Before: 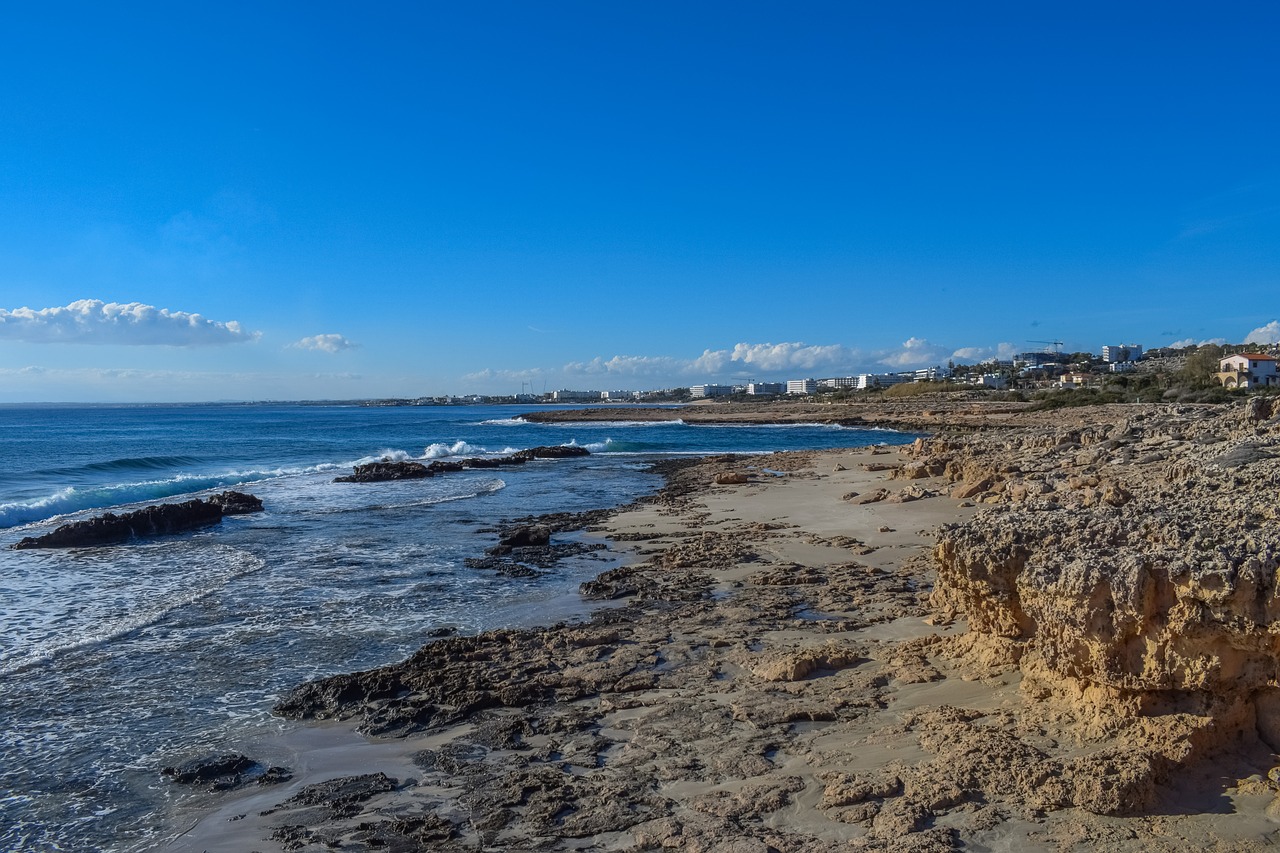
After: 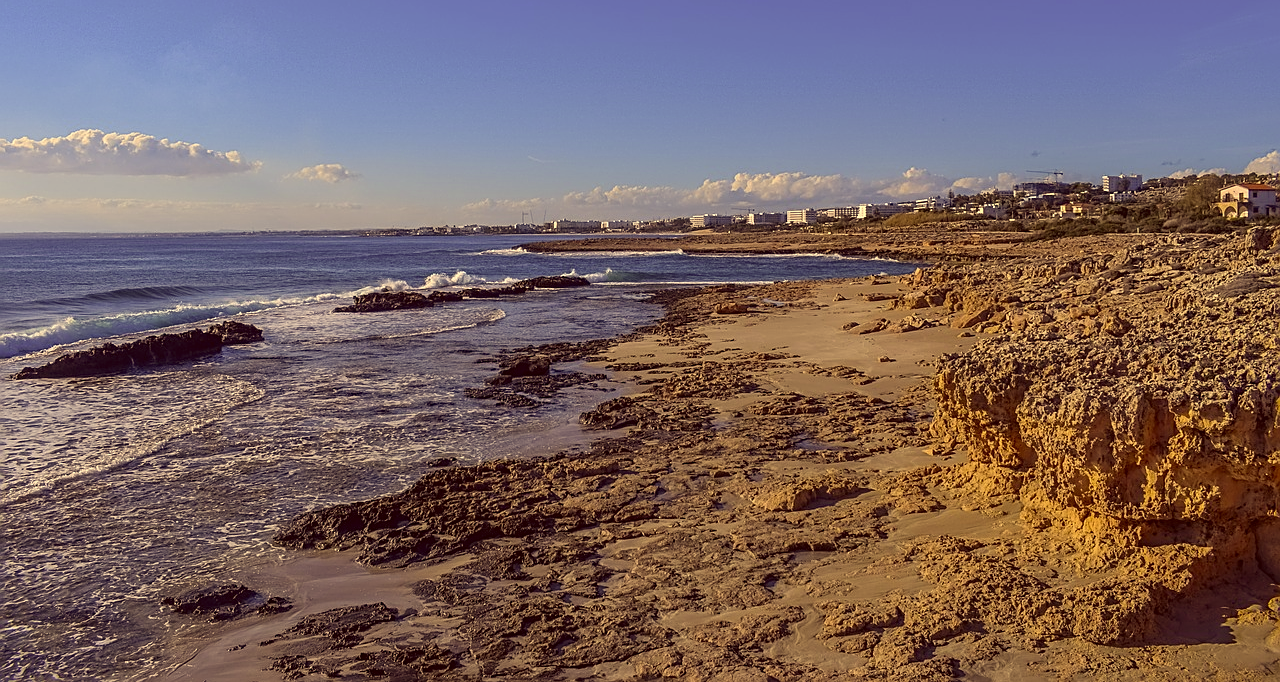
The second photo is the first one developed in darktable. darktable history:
crop and rotate: top 19.97%
color correction: highlights a* 9.87, highlights b* 38.91, shadows a* 13.97, shadows b* 3.22
sharpen: on, module defaults
